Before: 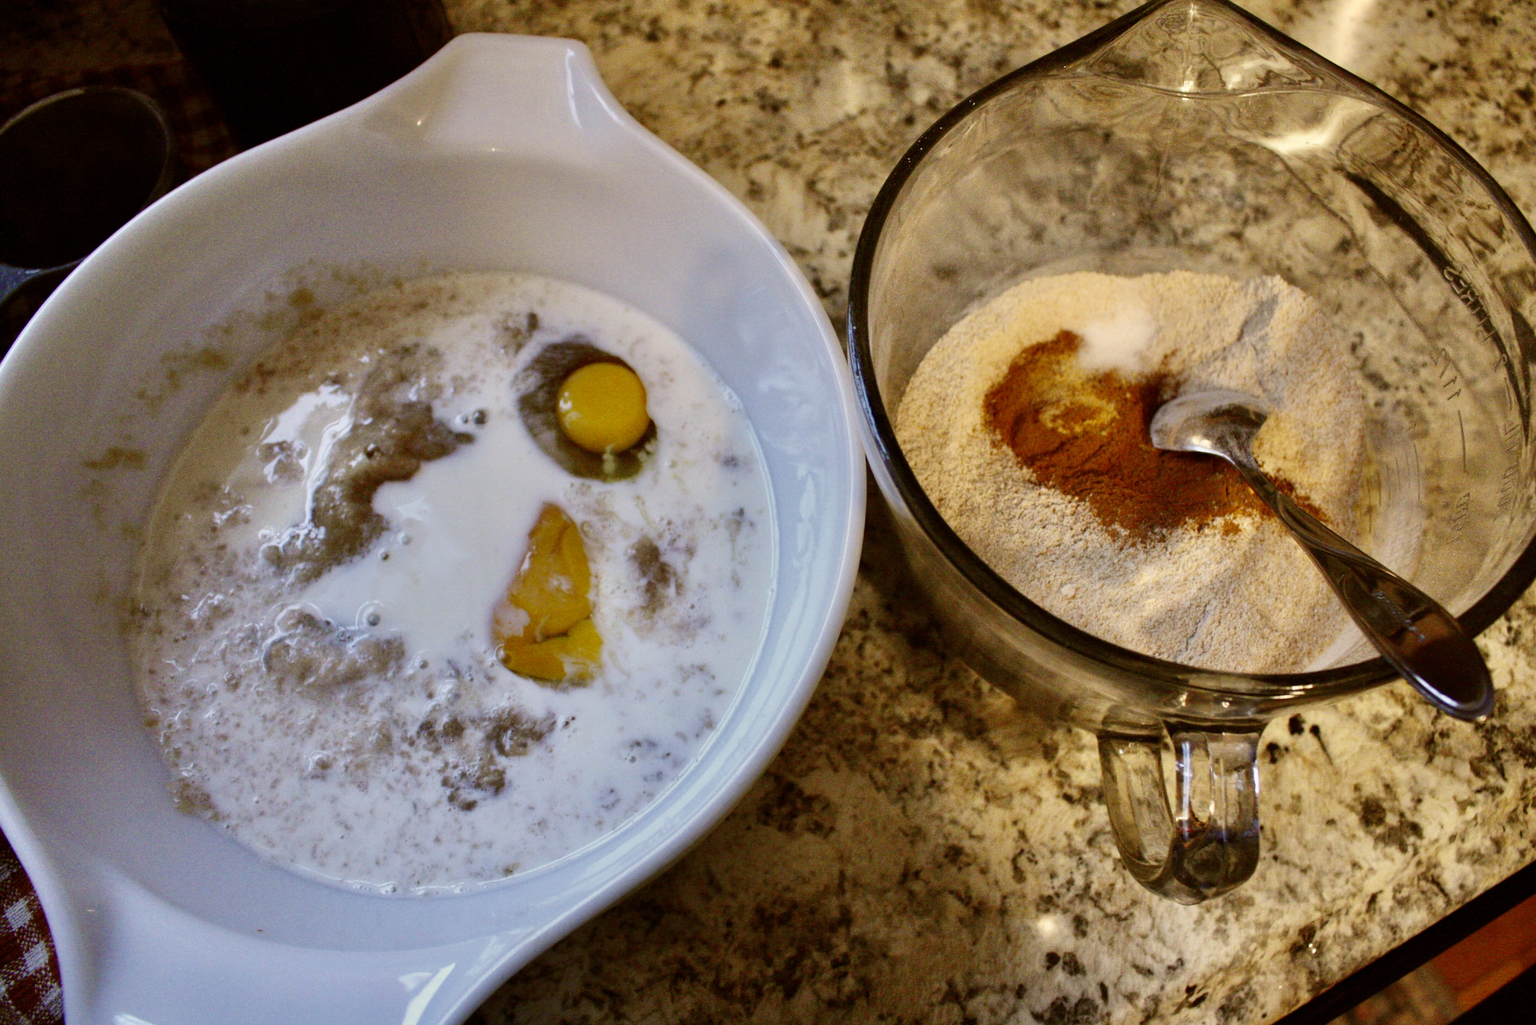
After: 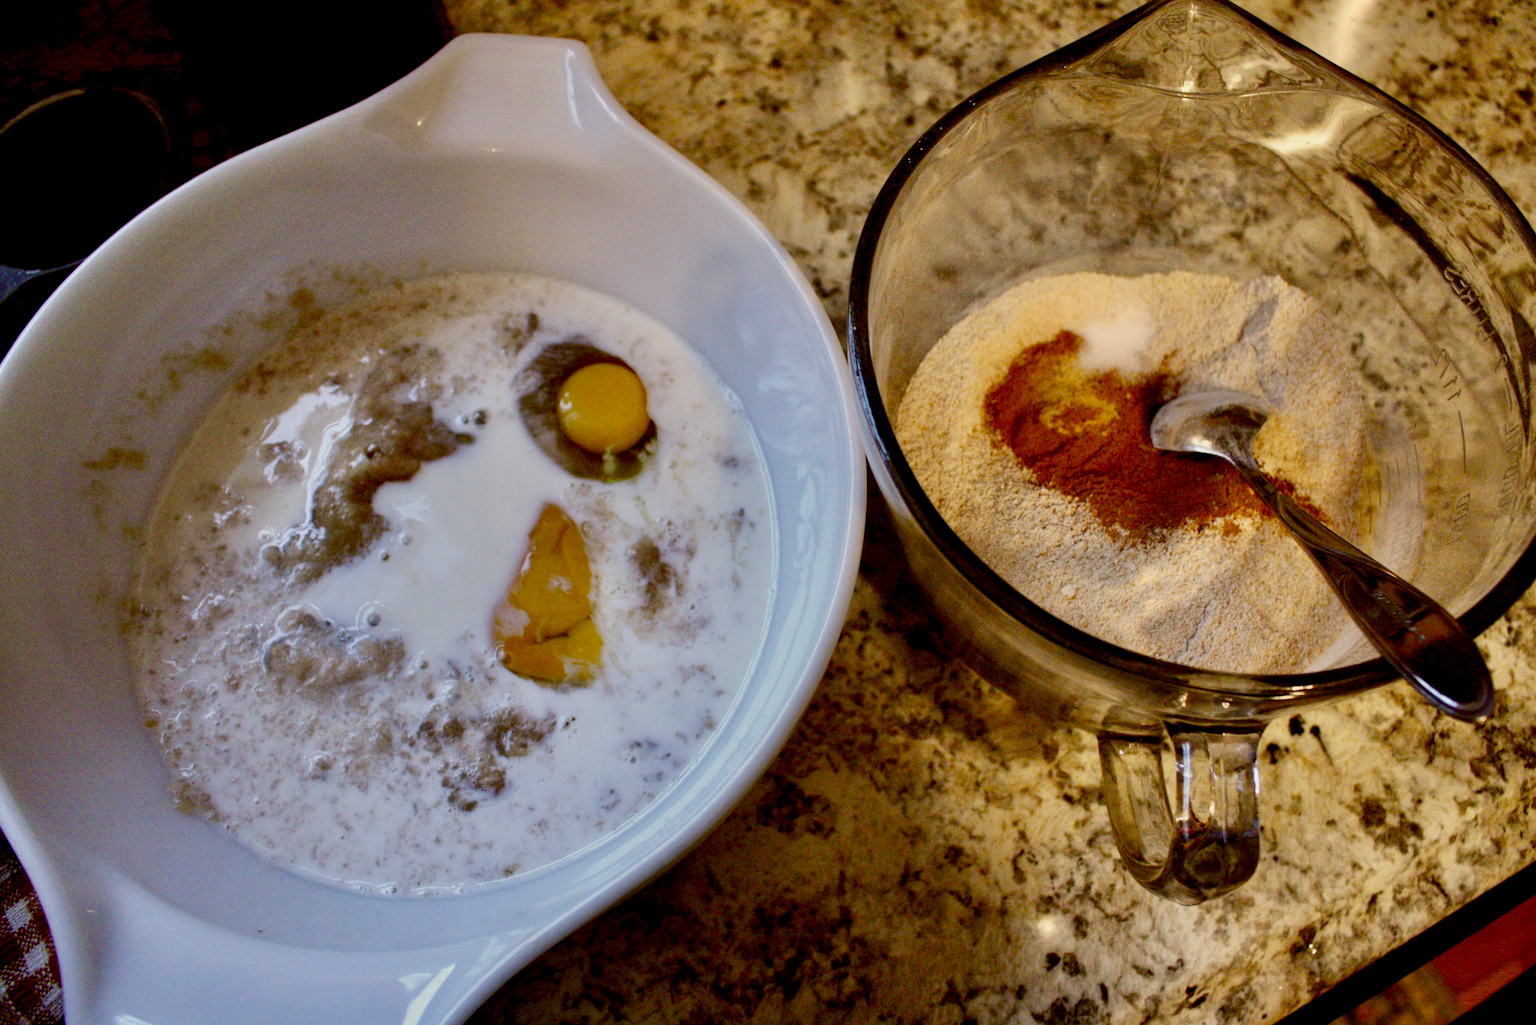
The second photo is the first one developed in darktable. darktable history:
exposure: black level correction 0.009, exposure -0.168 EV, compensate exposure bias true, compensate highlight preservation false
